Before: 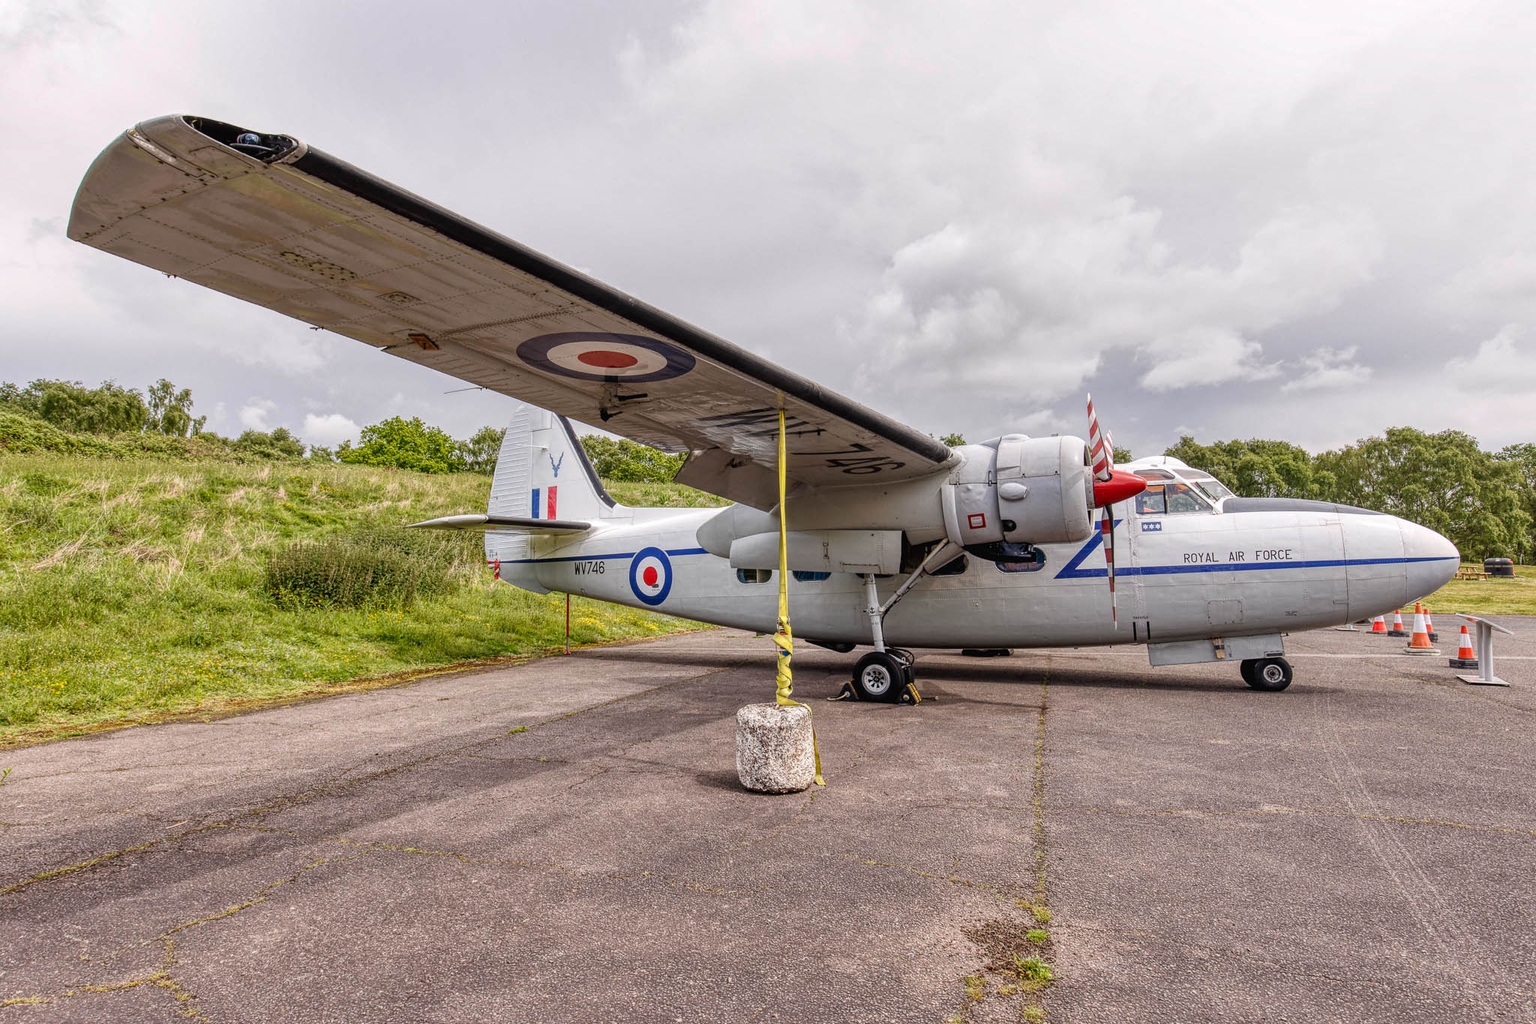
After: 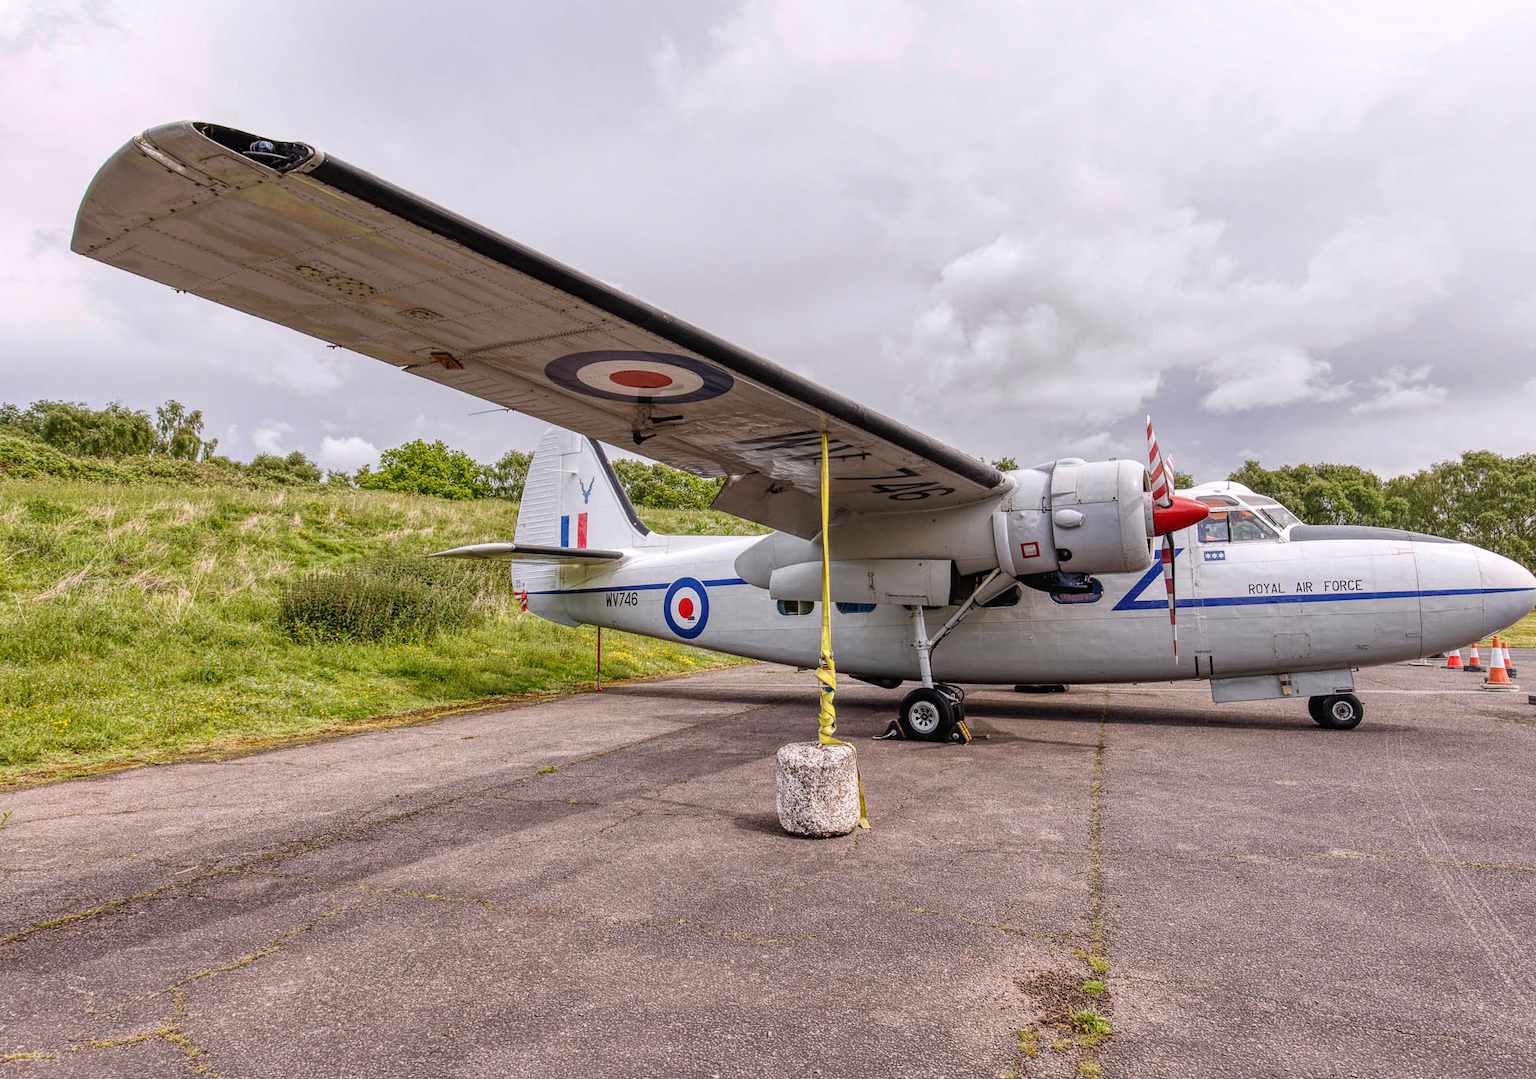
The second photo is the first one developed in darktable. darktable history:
white balance: red 1.009, blue 1.027
crop and rotate: right 5.167%
